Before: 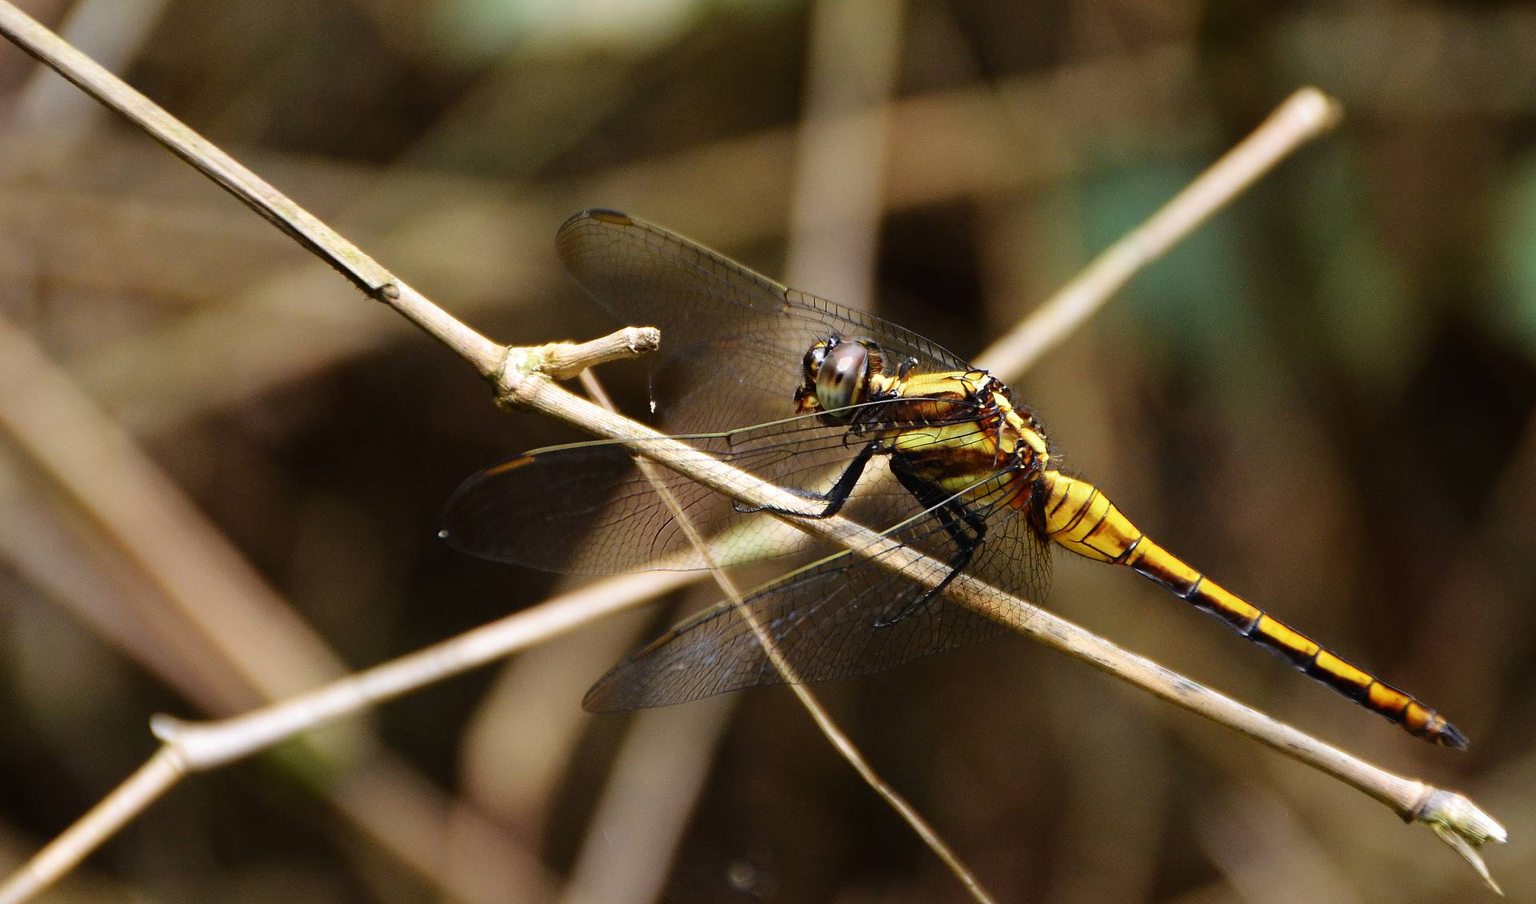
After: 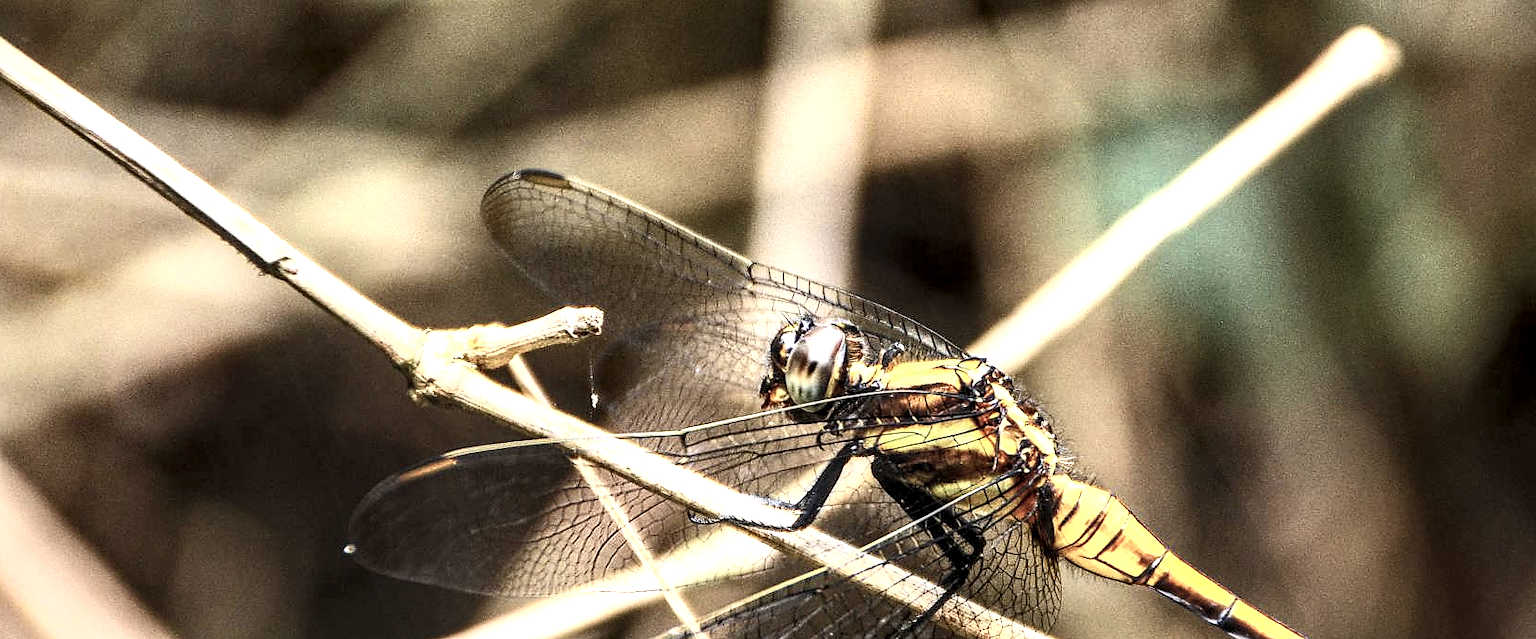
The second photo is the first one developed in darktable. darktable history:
local contrast: highlights 17%, detail 188%
exposure: exposure 0.376 EV, compensate exposure bias true, compensate highlight preservation false
crop and rotate: left 9.394%, top 7.09%, right 5.022%, bottom 32.375%
contrast brightness saturation: contrast 0.416, brightness 0.547, saturation -0.203
sharpen: radius 1.583, amount 0.375, threshold 1.149
